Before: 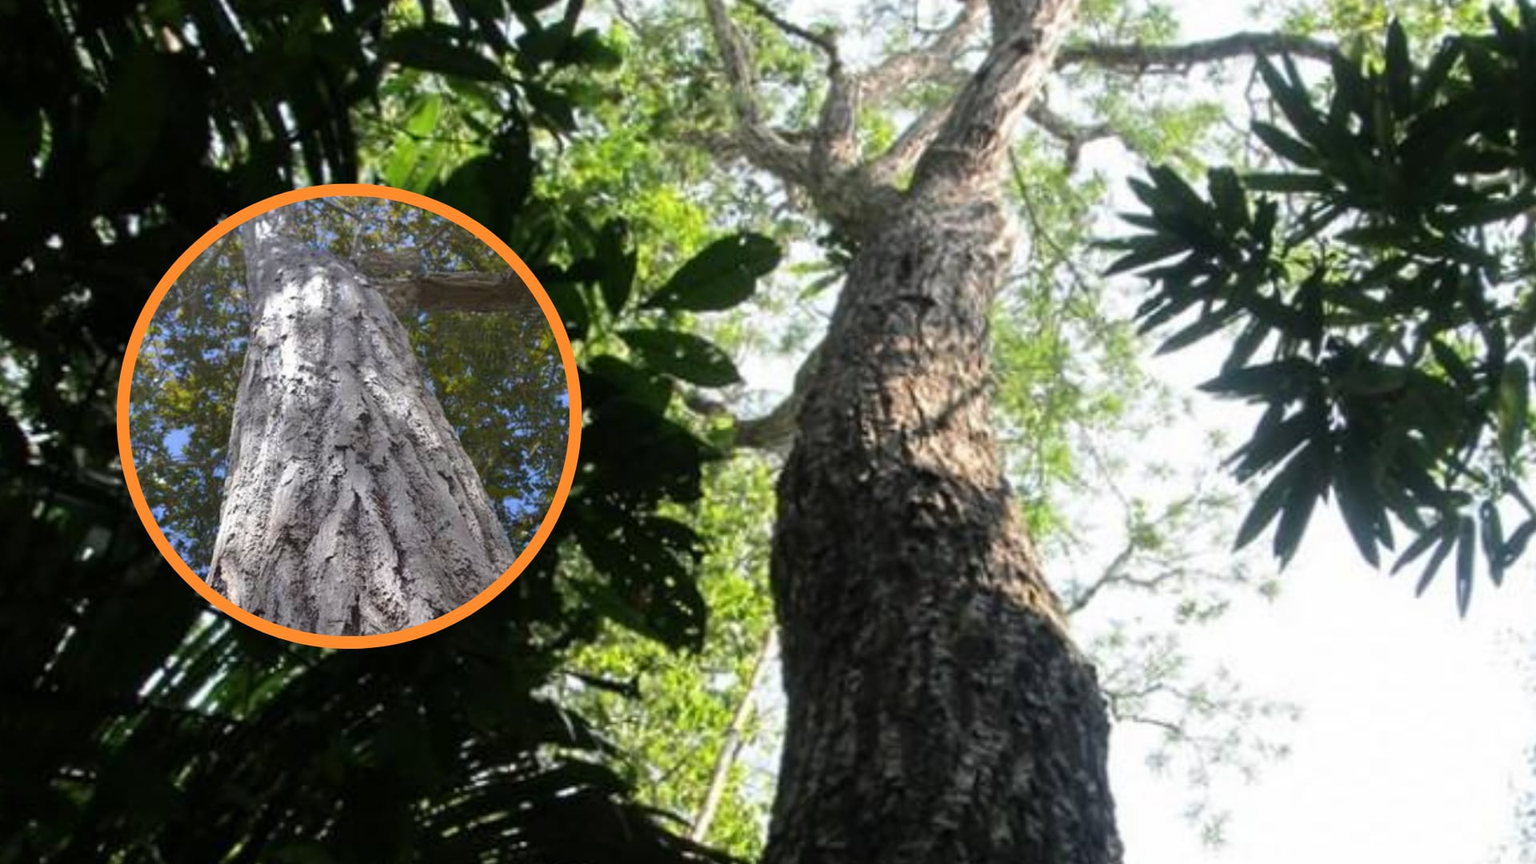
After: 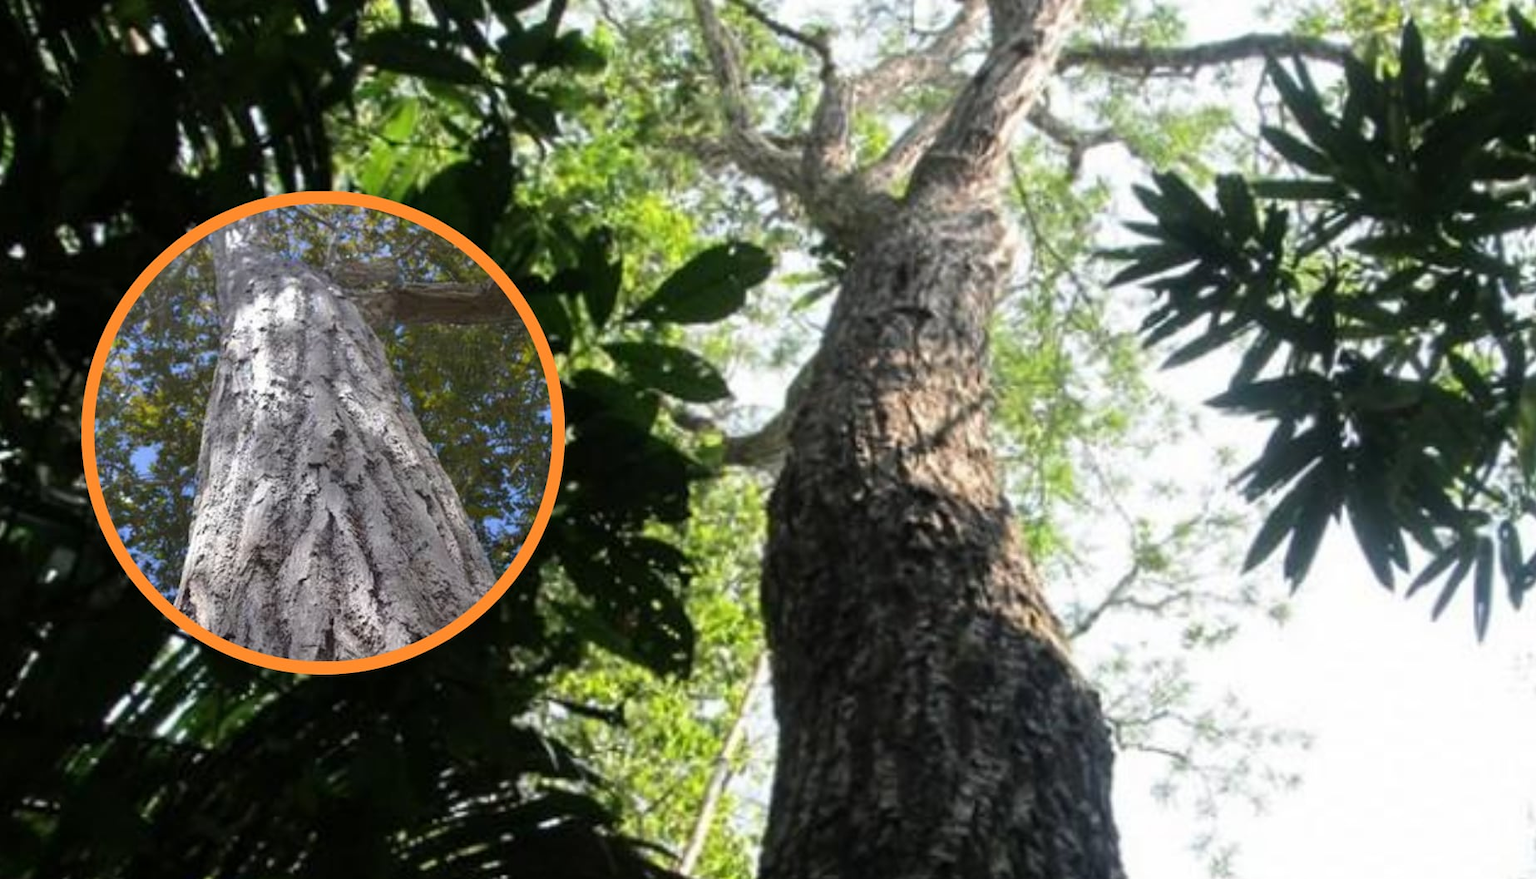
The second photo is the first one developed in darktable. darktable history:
crop and rotate: left 2.515%, right 1.237%, bottom 1.982%
